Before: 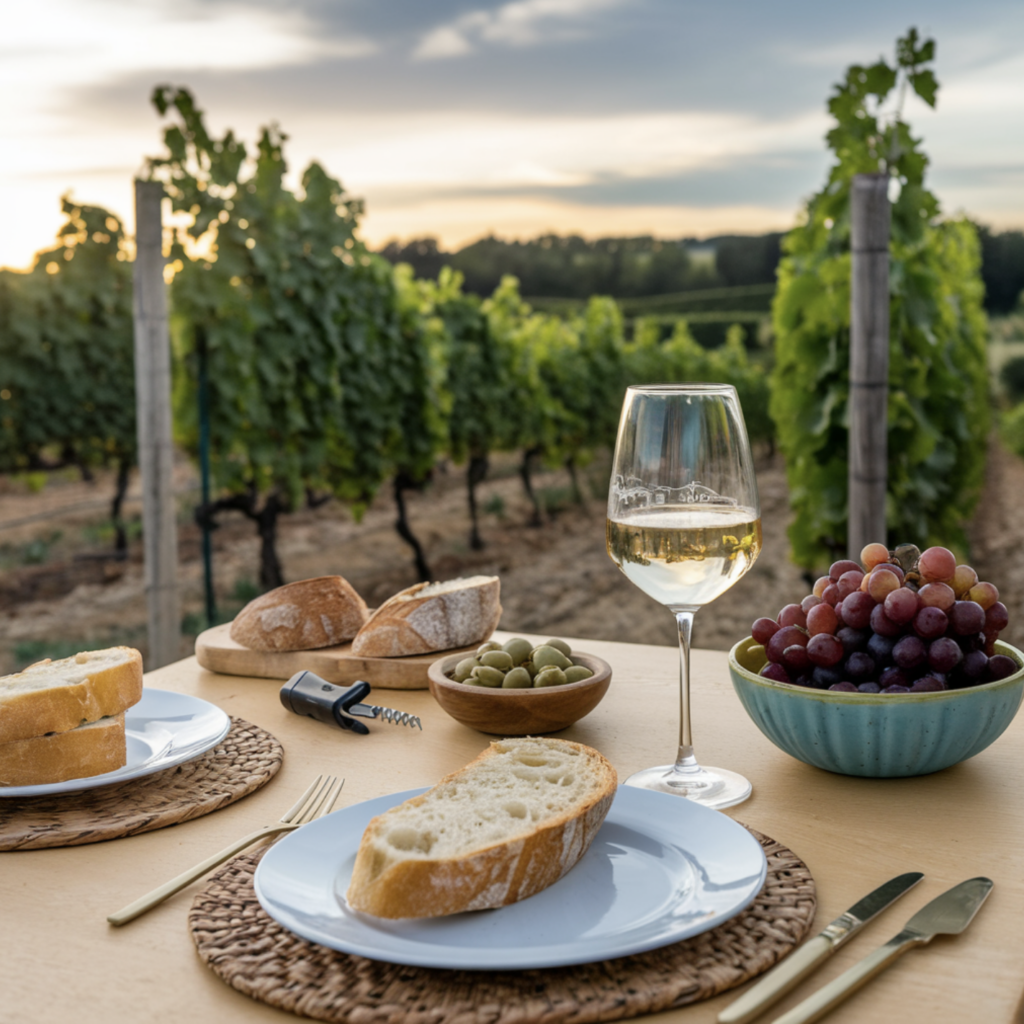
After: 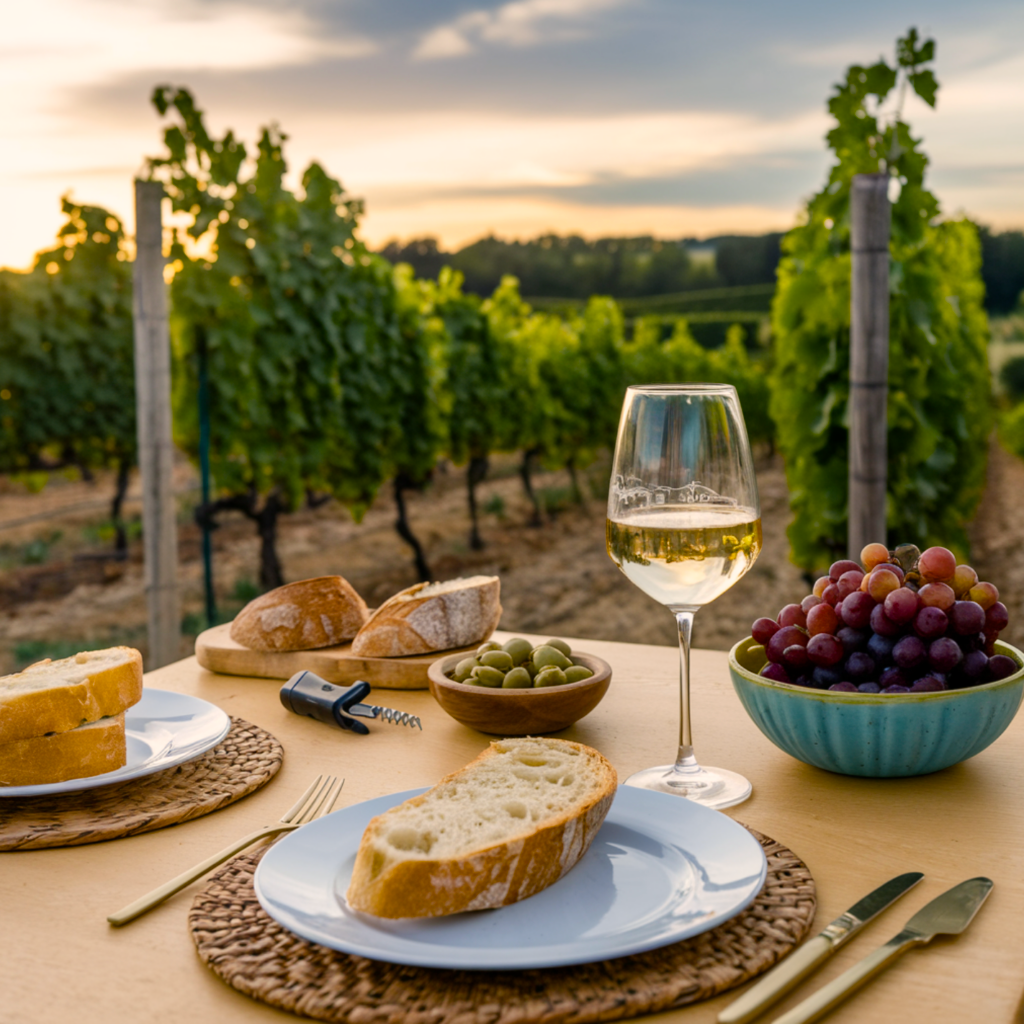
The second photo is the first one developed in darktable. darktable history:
color balance rgb: shadows lift › luminance -19.888%, highlights gain › chroma 3.073%, highlights gain › hue 60.26°, perceptual saturation grading › global saturation 20%, perceptual saturation grading › highlights -25.642%, perceptual saturation grading › shadows 24.186%, global vibrance 41.313%
